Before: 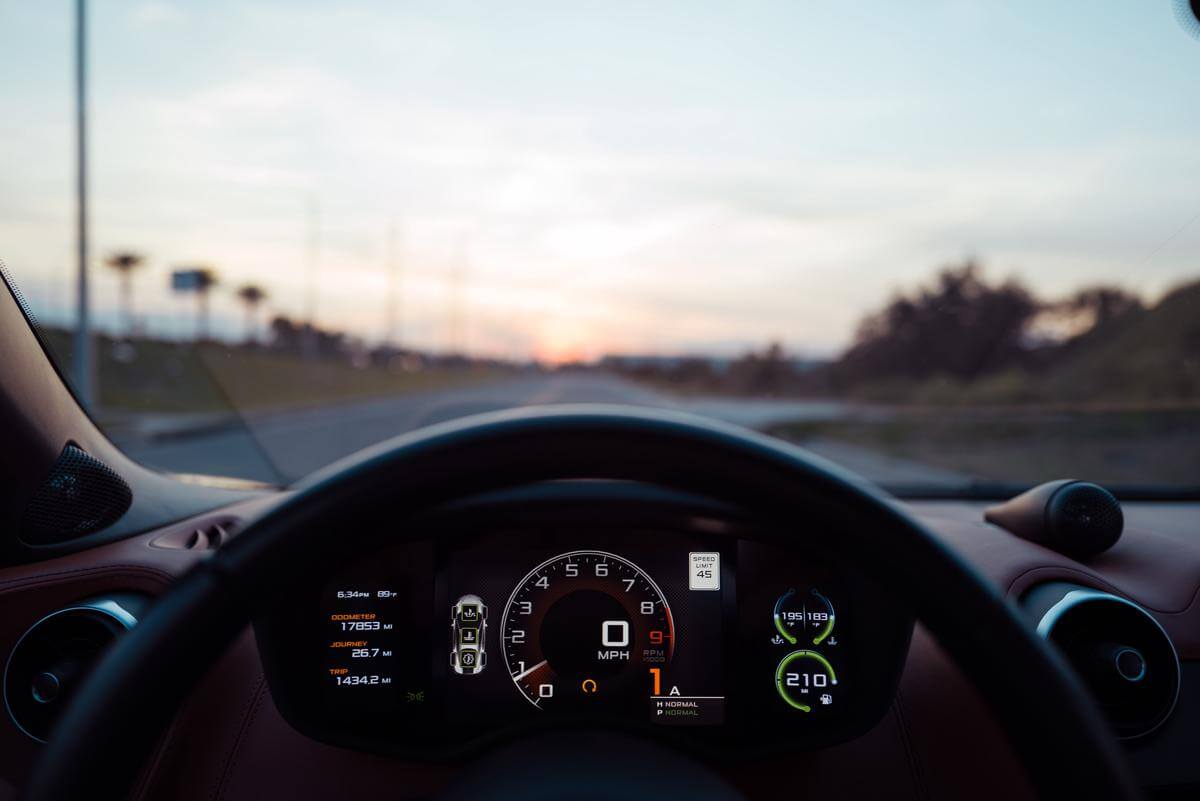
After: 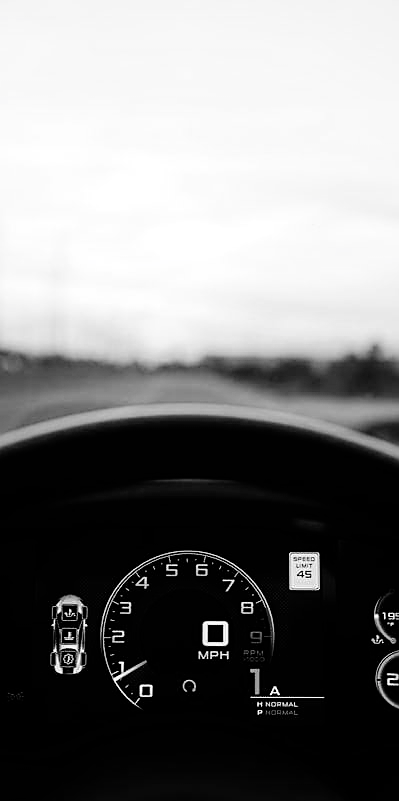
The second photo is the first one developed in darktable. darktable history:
crop: left 33.36%, right 33.36%
tone curve: curves: ch0 [(0, 0) (0.003, 0) (0.011, 0.001) (0.025, 0.003) (0.044, 0.005) (0.069, 0.012) (0.1, 0.023) (0.136, 0.039) (0.177, 0.088) (0.224, 0.15) (0.277, 0.24) (0.335, 0.337) (0.399, 0.437) (0.468, 0.535) (0.543, 0.629) (0.623, 0.71) (0.709, 0.782) (0.801, 0.856) (0.898, 0.94) (1, 1)], preserve colors none
color balance: output saturation 110%
sharpen: on, module defaults
color calibration: output gray [0.25, 0.35, 0.4, 0], x 0.383, y 0.372, temperature 3905.17 K
white balance: red 1, blue 1
